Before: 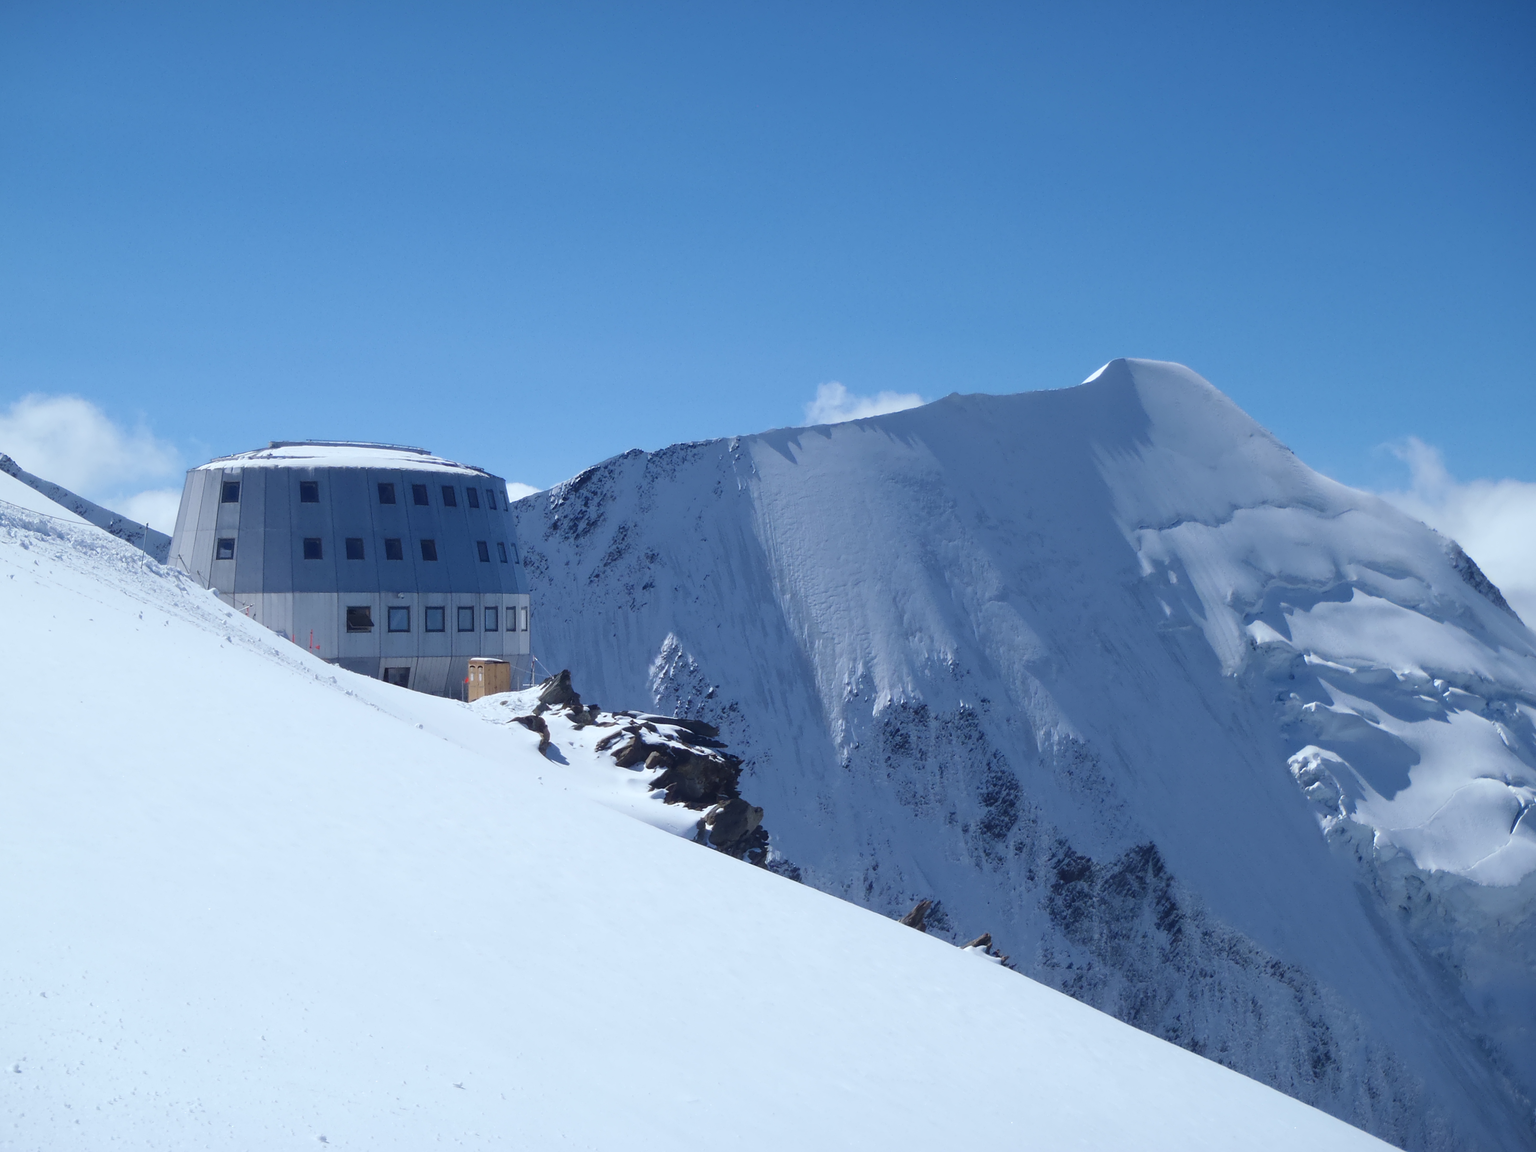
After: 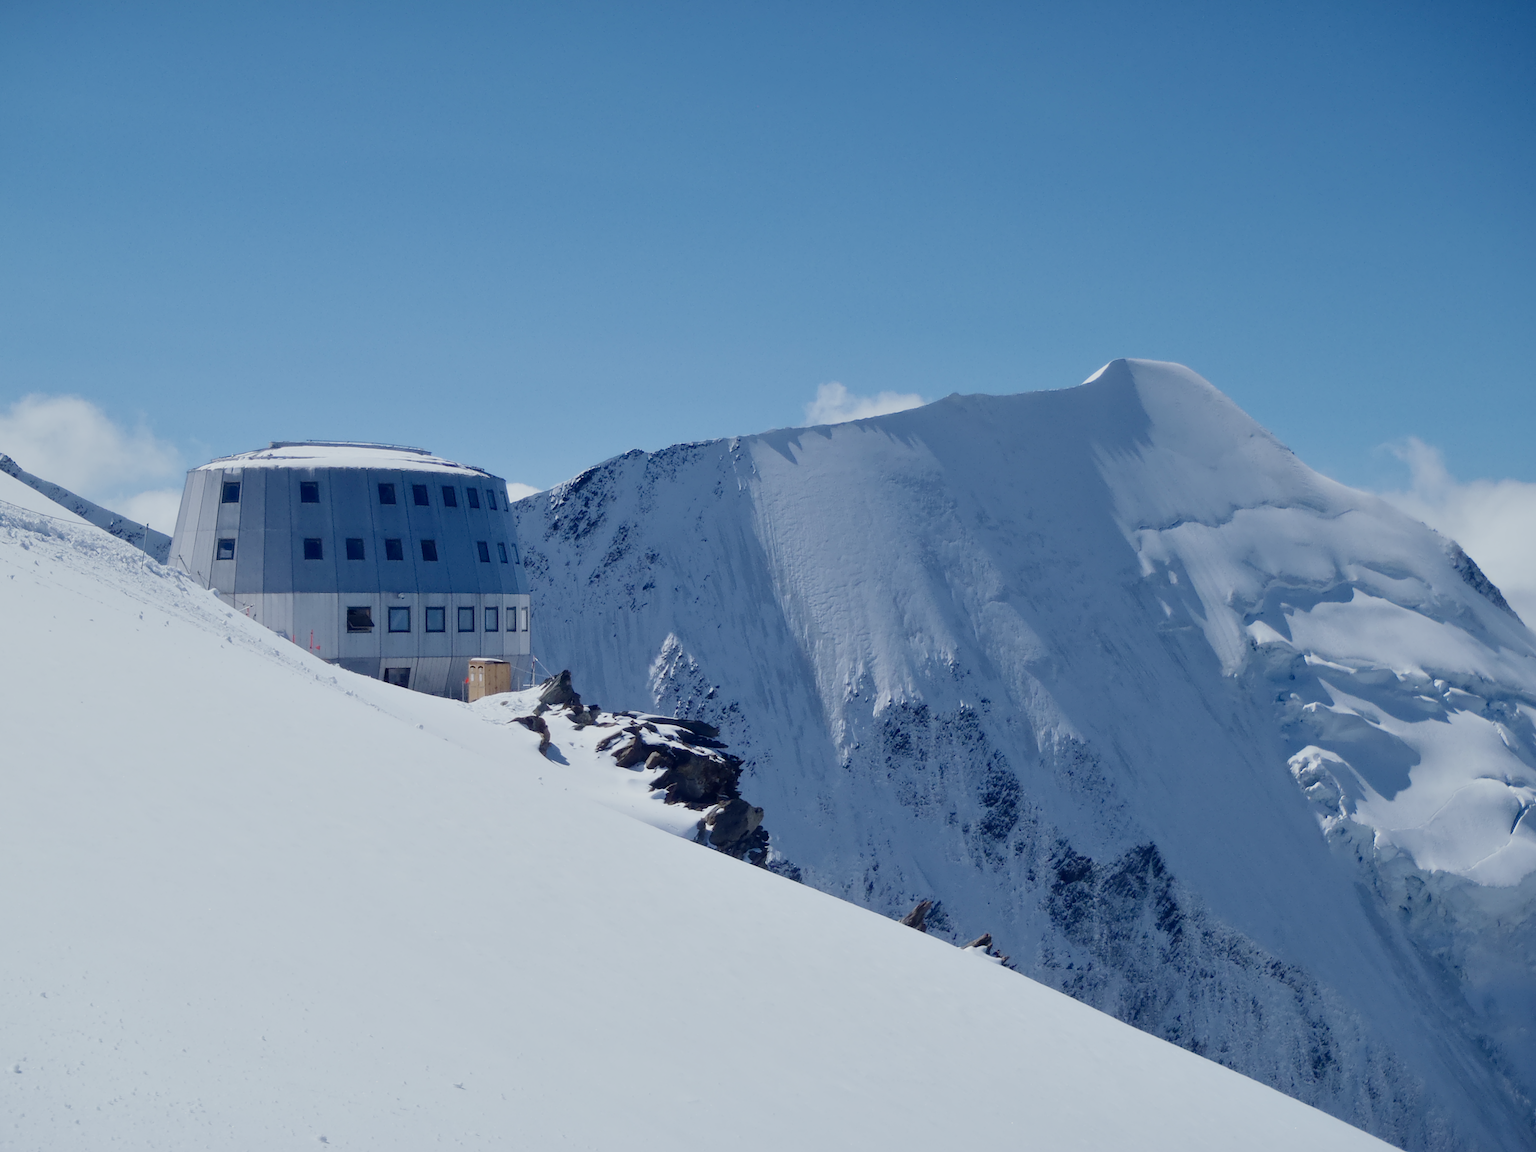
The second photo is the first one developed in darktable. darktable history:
filmic rgb: black relative exposure -8.87 EV, white relative exposure 4.98 EV, target black luminance 0%, hardness 3.78, latitude 66.45%, contrast 0.818, highlights saturation mix 10.86%, shadows ↔ highlights balance 20.53%, add noise in highlights 0, preserve chrominance no, color science v3 (2019), use custom middle-gray values true, contrast in highlights soft
shadows and highlights: shadows 29.47, highlights -30.33, low approximation 0.01, soften with gaussian
haze removal: strength 0.029, distance 0.252, compatibility mode true, adaptive false
color balance rgb: perceptual saturation grading › global saturation 6.917%, perceptual saturation grading › shadows 4.101%, perceptual brilliance grading › highlights 13.069%, perceptual brilliance grading › mid-tones 7.66%, perceptual brilliance grading › shadows -16.846%, global vibrance 9.373%
